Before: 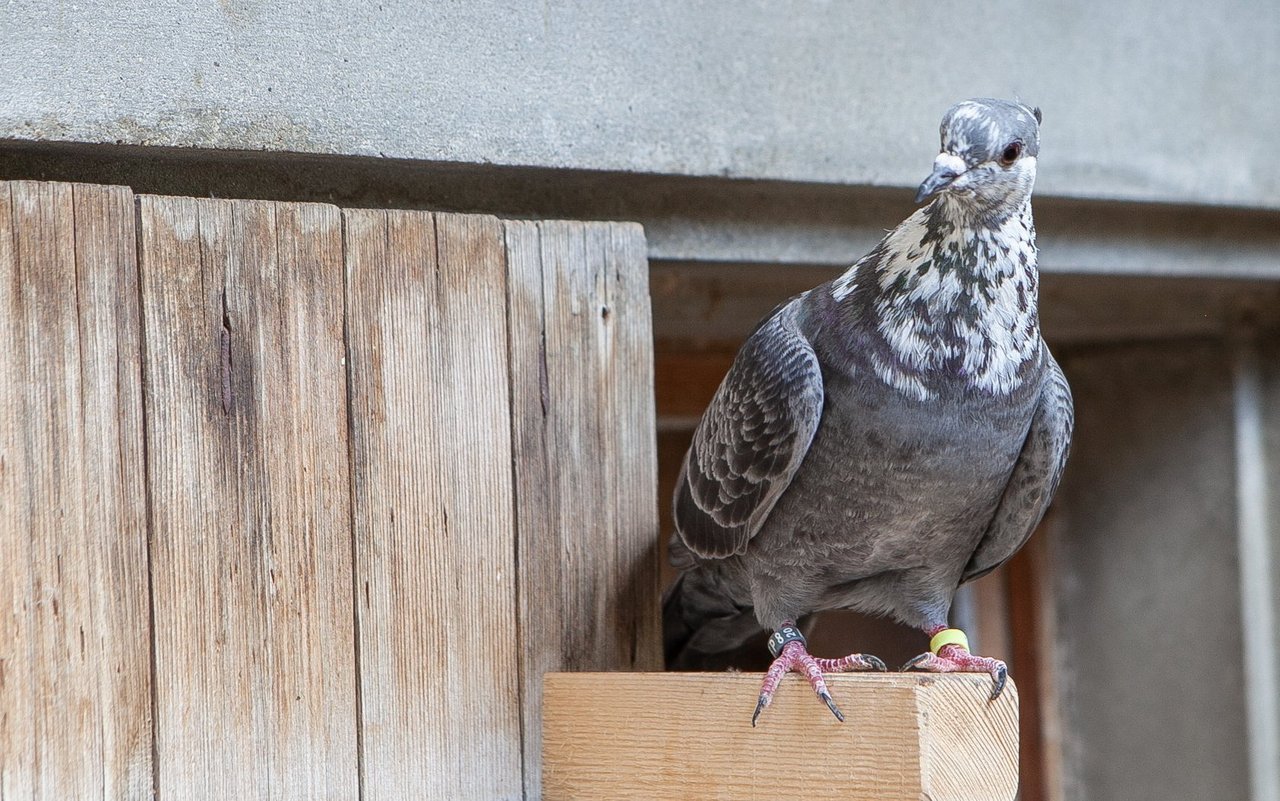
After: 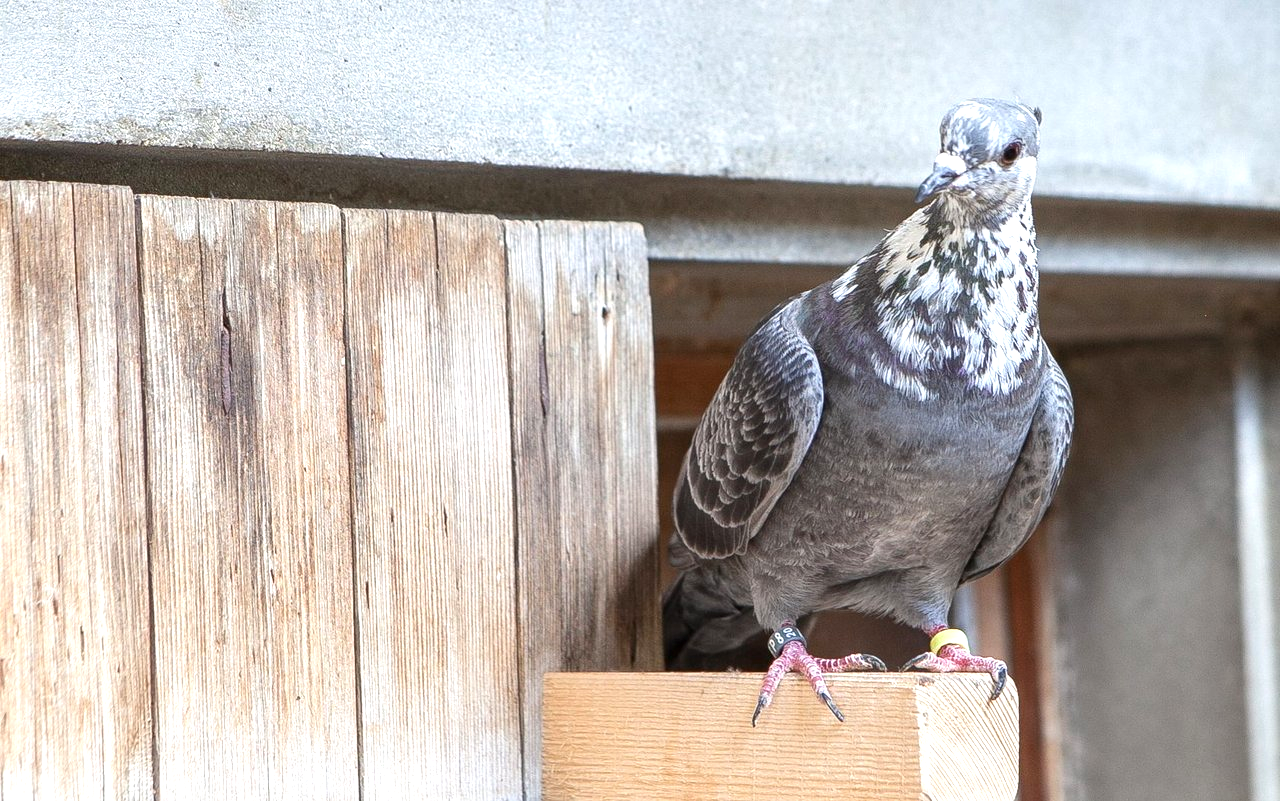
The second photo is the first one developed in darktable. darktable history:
exposure: black level correction 0, exposure 0.695 EV, compensate highlight preservation false
